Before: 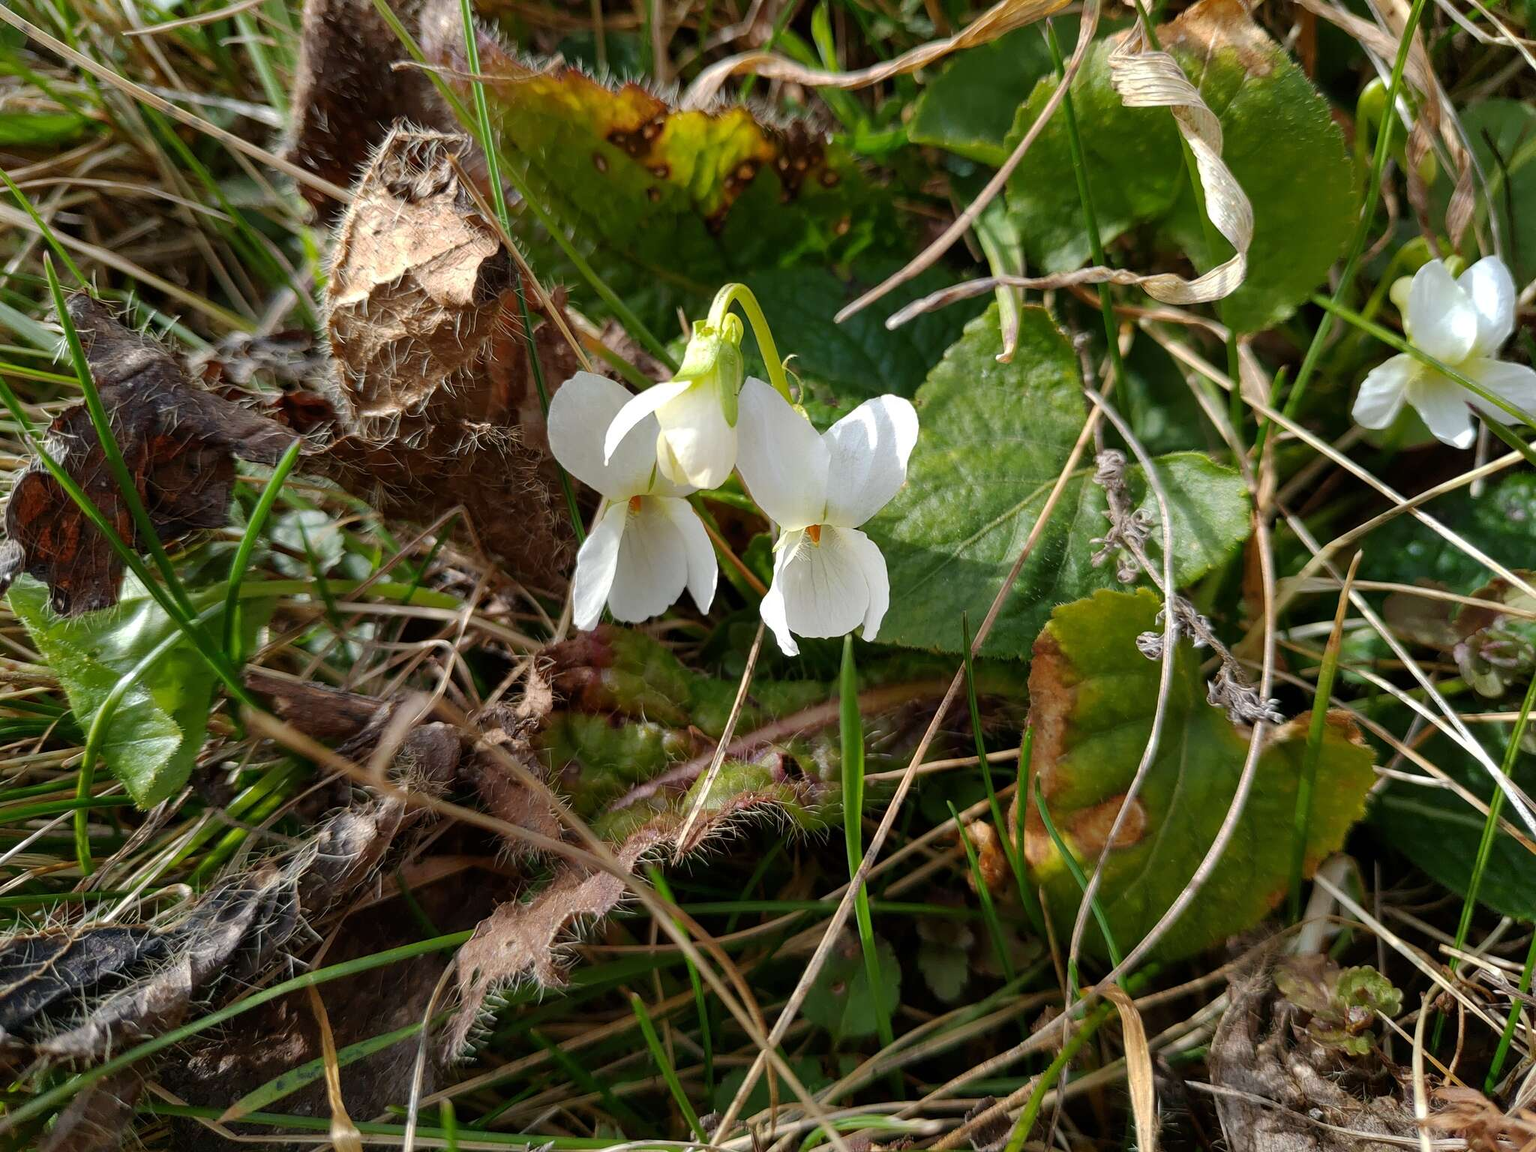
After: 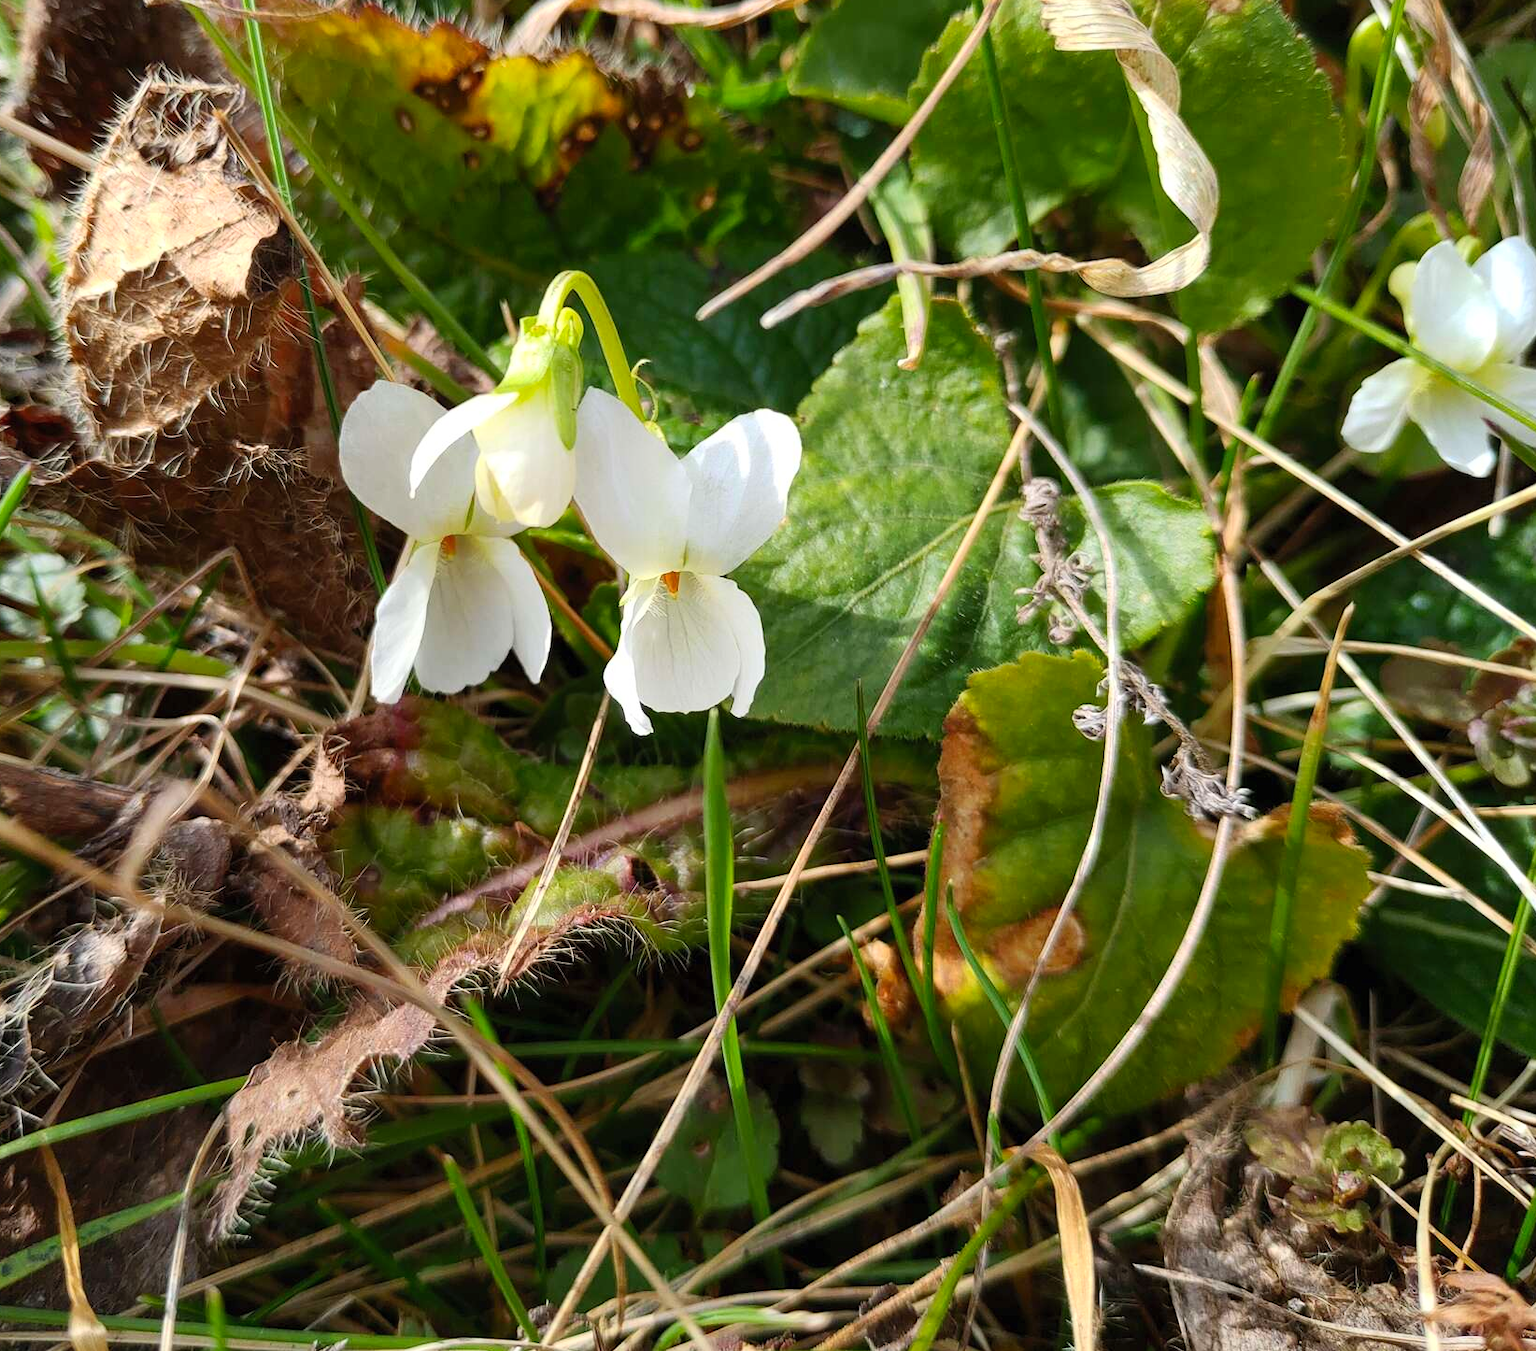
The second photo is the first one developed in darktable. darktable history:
crop and rotate: left 17.959%, top 5.771%, right 1.742%
contrast brightness saturation: contrast 0.2, brightness 0.16, saturation 0.22
